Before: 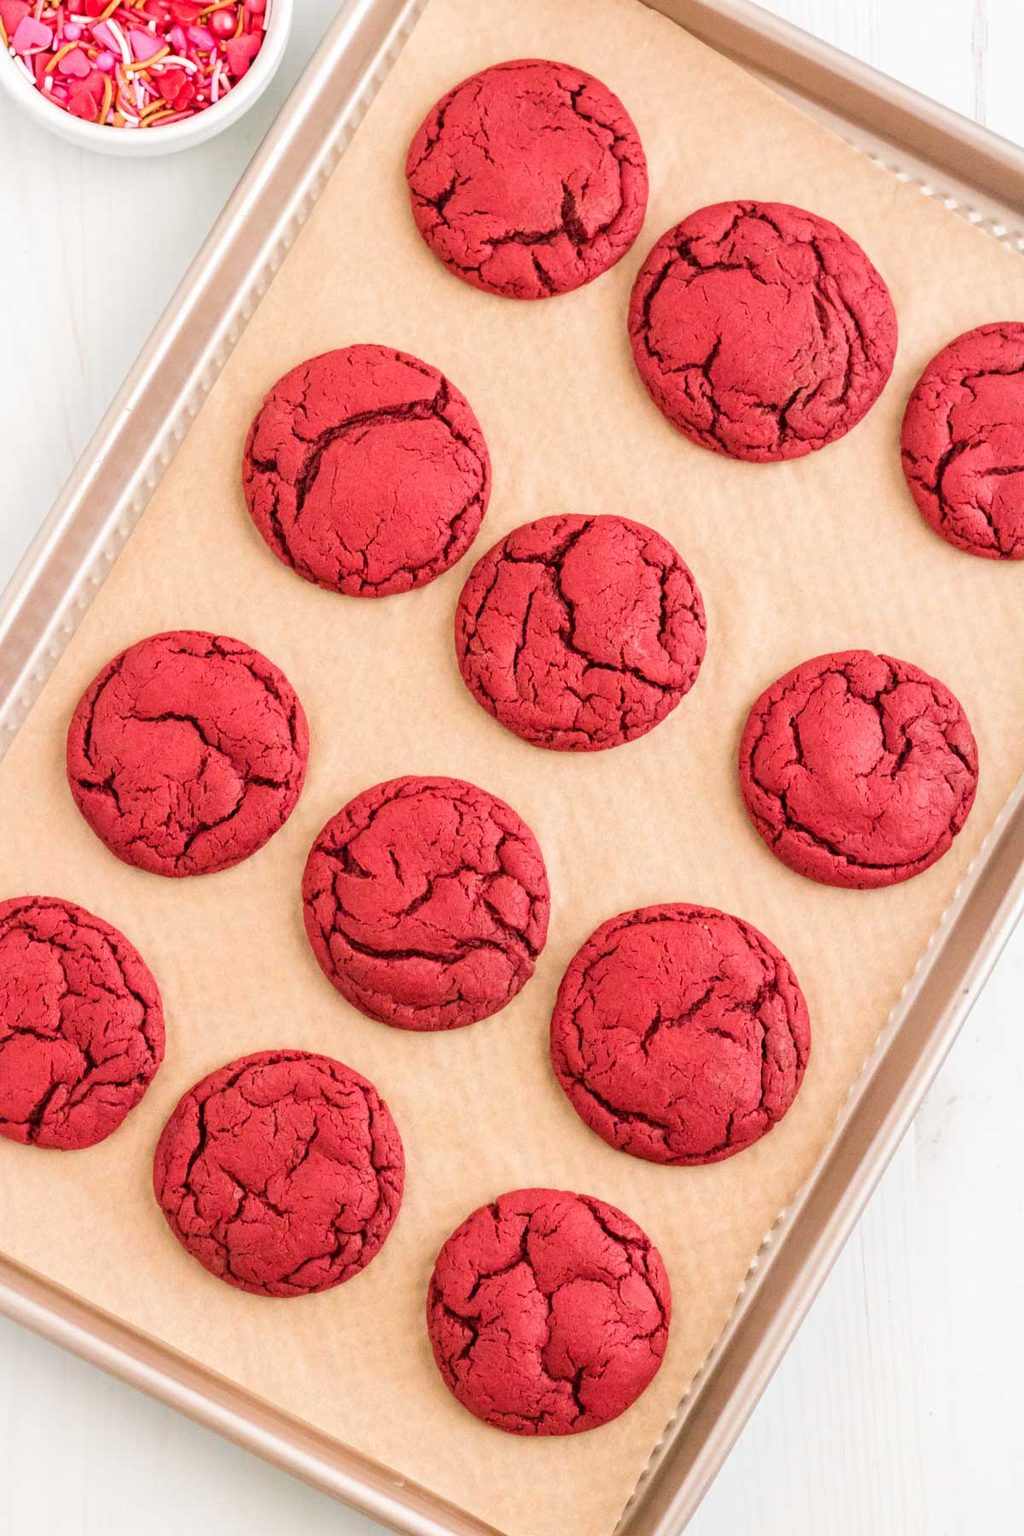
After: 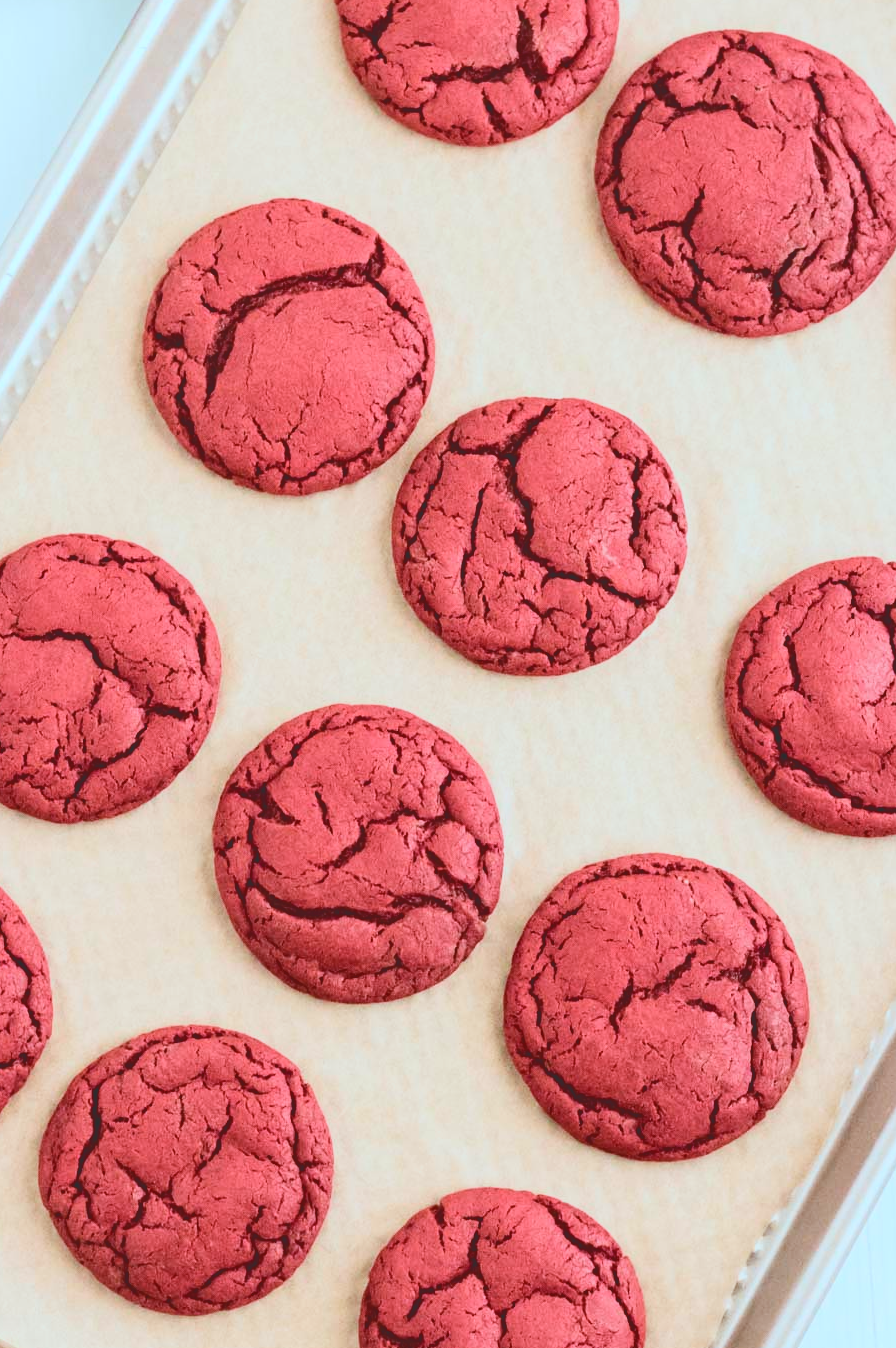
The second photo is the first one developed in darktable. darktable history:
crop and rotate: left 11.828%, top 11.409%, right 13.439%, bottom 13.659%
color correction: highlights a* -11.98, highlights b* -15.59
exposure: exposure -0.217 EV, compensate highlight preservation false
tone curve: curves: ch0 [(0, 0) (0.003, 0.172) (0.011, 0.177) (0.025, 0.177) (0.044, 0.177) (0.069, 0.178) (0.1, 0.181) (0.136, 0.19) (0.177, 0.208) (0.224, 0.226) (0.277, 0.274) (0.335, 0.338) (0.399, 0.43) (0.468, 0.535) (0.543, 0.635) (0.623, 0.726) (0.709, 0.815) (0.801, 0.882) (0.898, 0.936) (1, 1)], color space Lab, independent channels, preserve colors none
